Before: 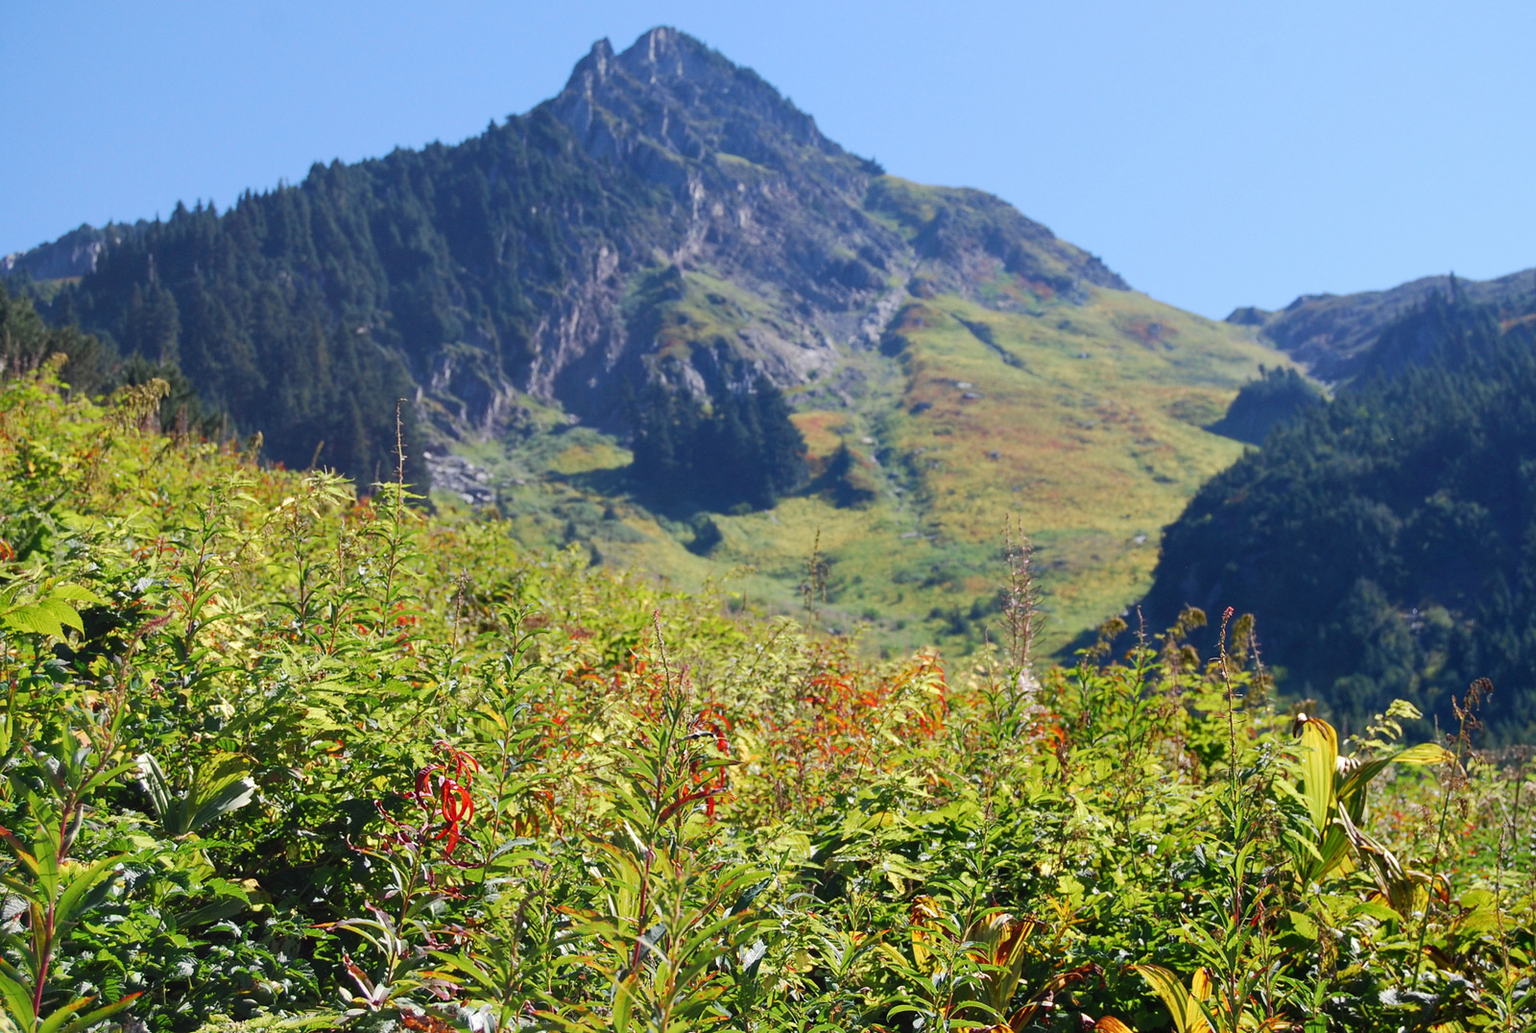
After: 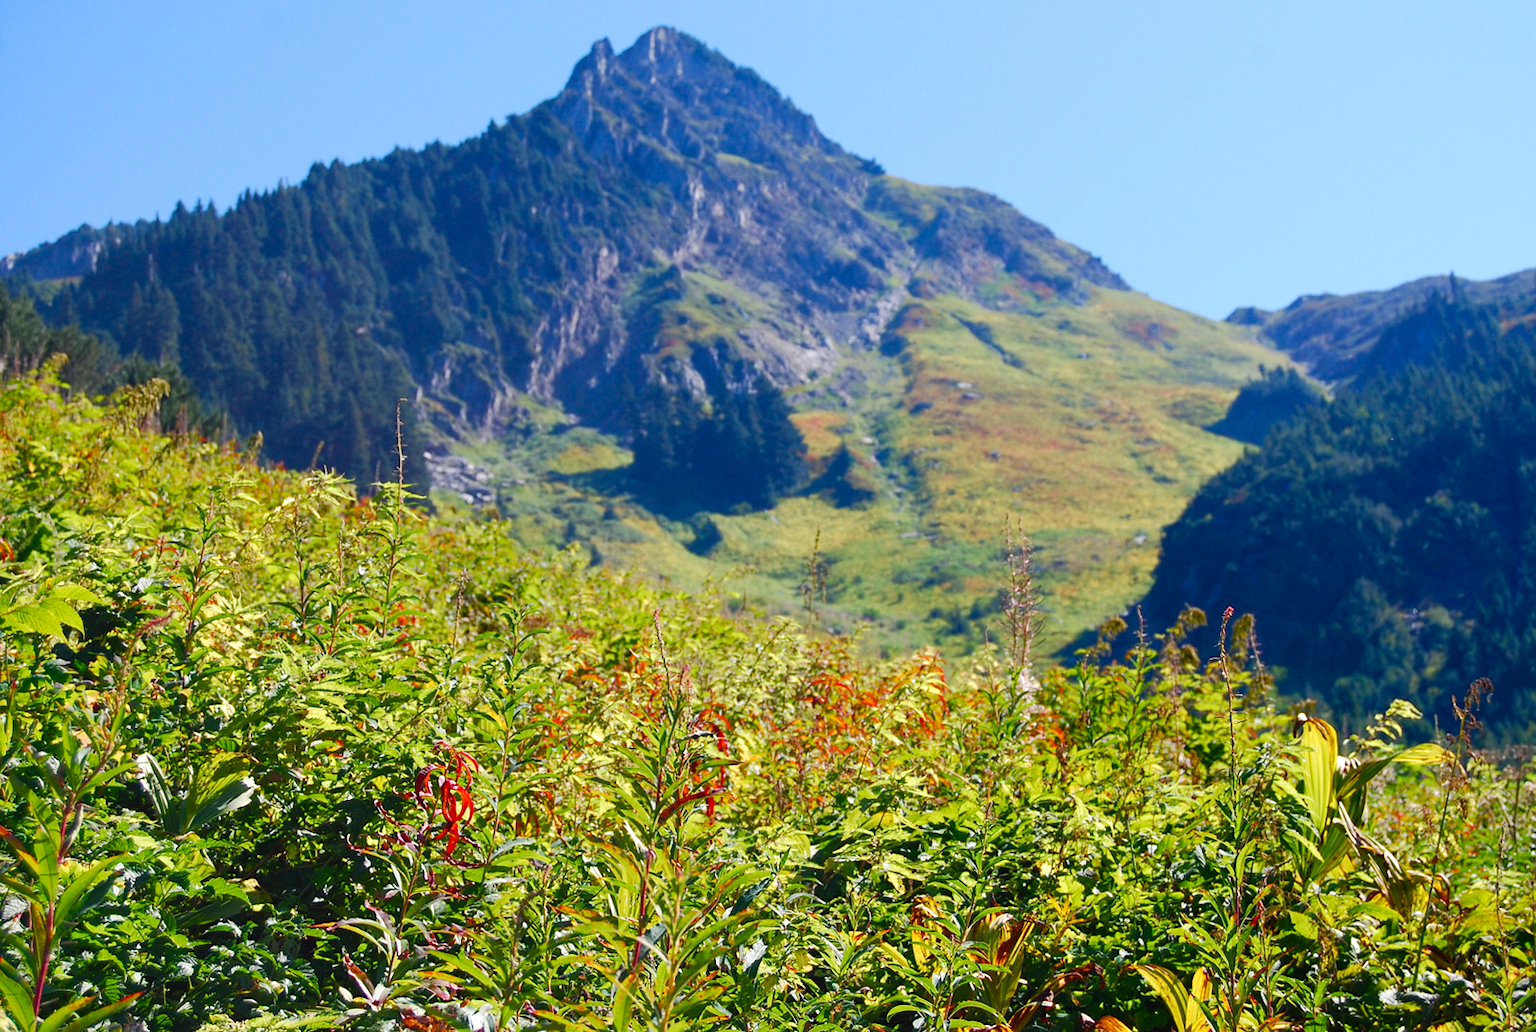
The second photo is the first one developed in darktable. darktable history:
color balance rgb: shadows lift › chroma 2.059%, shadows lift › hue 248.16°, highlights gain › luminance 14.873%, perceptual saturation grading › global saturation 20%, perceptual saturation grading › highlights -25.637%, perceptual saturation grading › shadows 25.896%, global vibrance 20%
